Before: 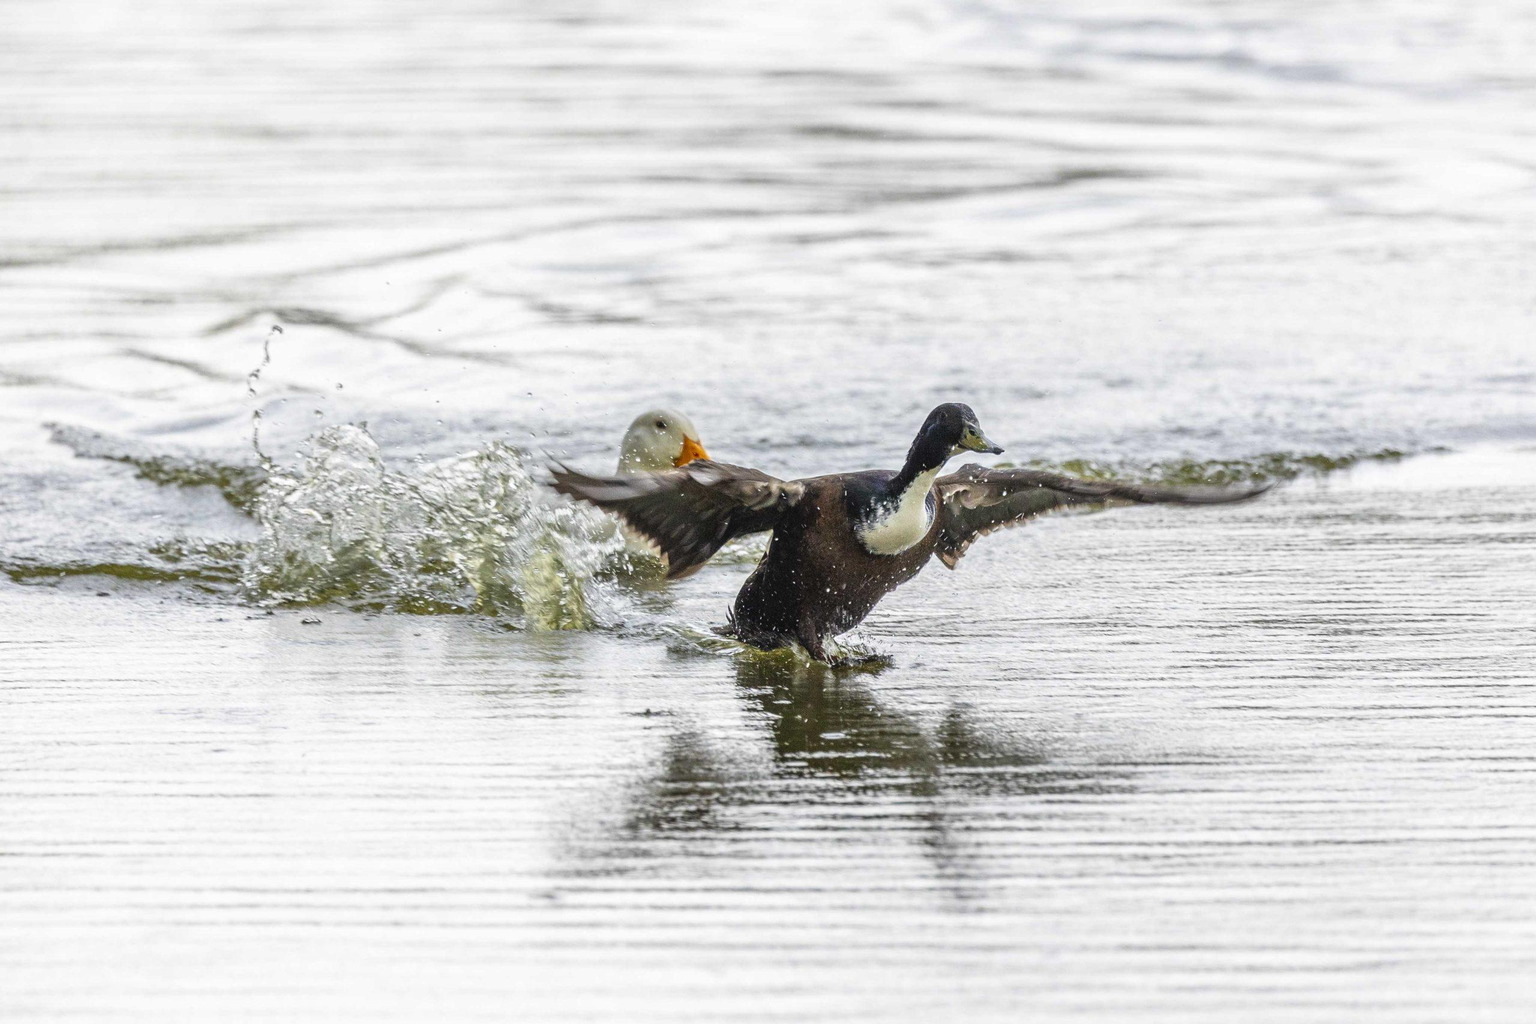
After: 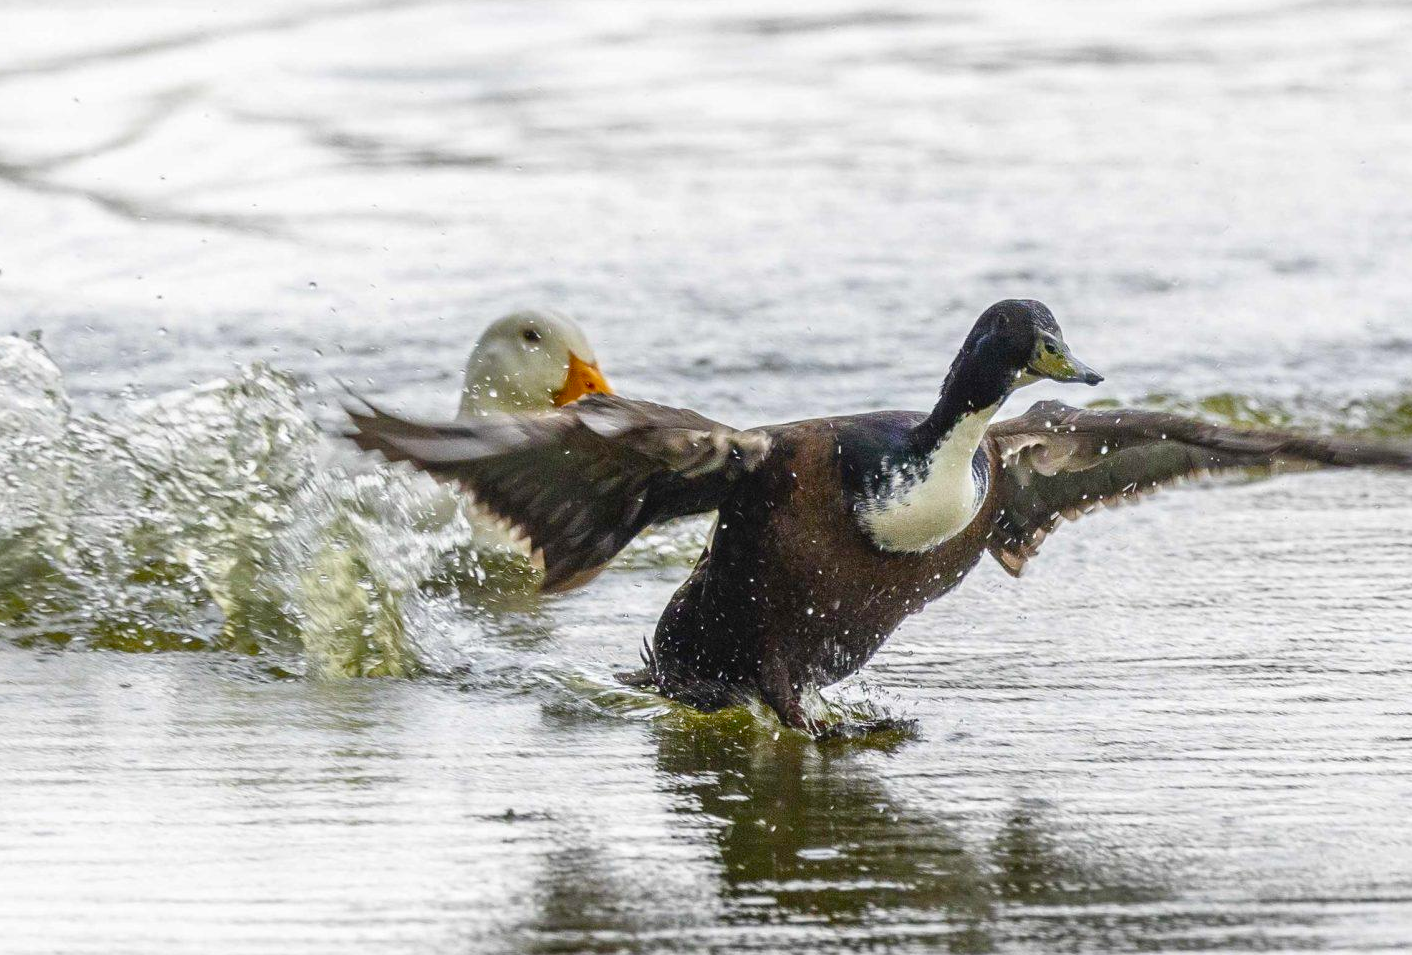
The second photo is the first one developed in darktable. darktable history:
color balance rgb: perceptual saturation grading › global saturation 20%, perceptual saturation grading › highlights -25.284%, perceptual saturation grading › shadows 24.366%
crop and rotate: left 22.294%, top 21.848%, right 22.541%, bottom 22.161%
